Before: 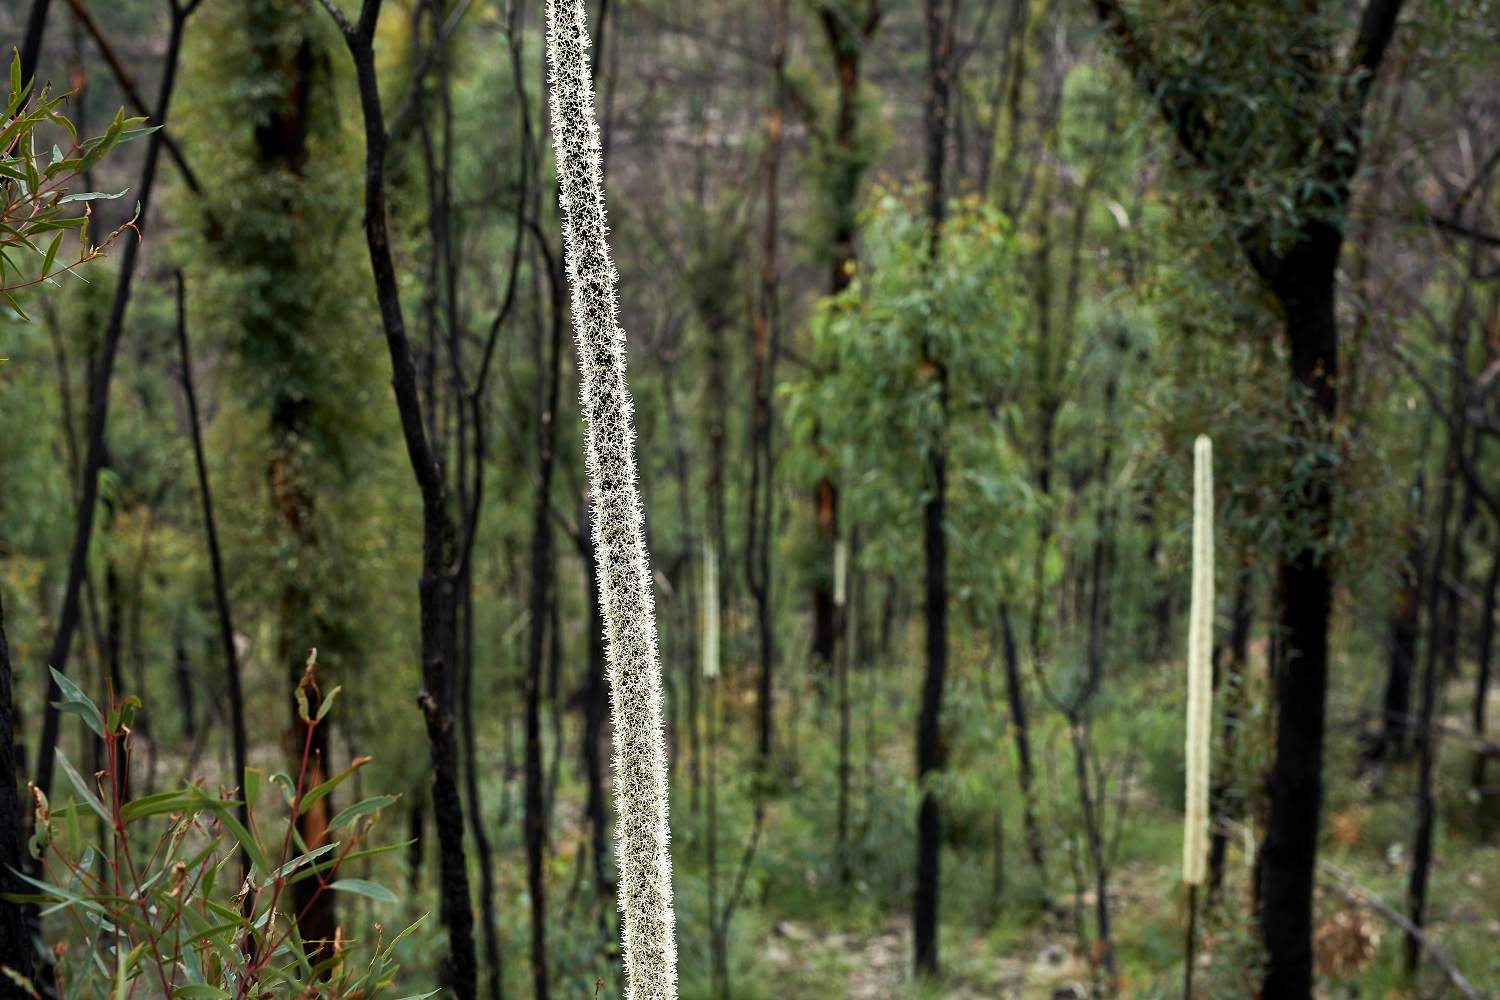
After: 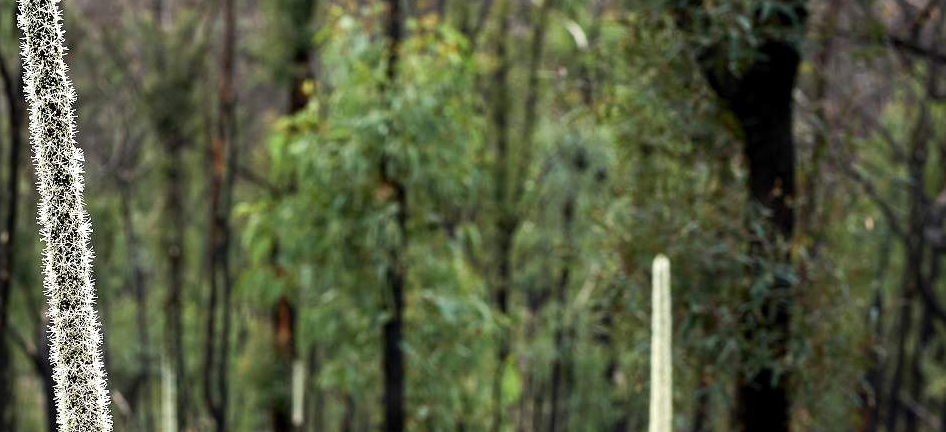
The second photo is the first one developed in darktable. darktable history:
crop: left 36.179%, top 18.091%, right 0.694%, bottom 38.613%
exposure: exposure 0.197 EV, compensate highlight preservation false
